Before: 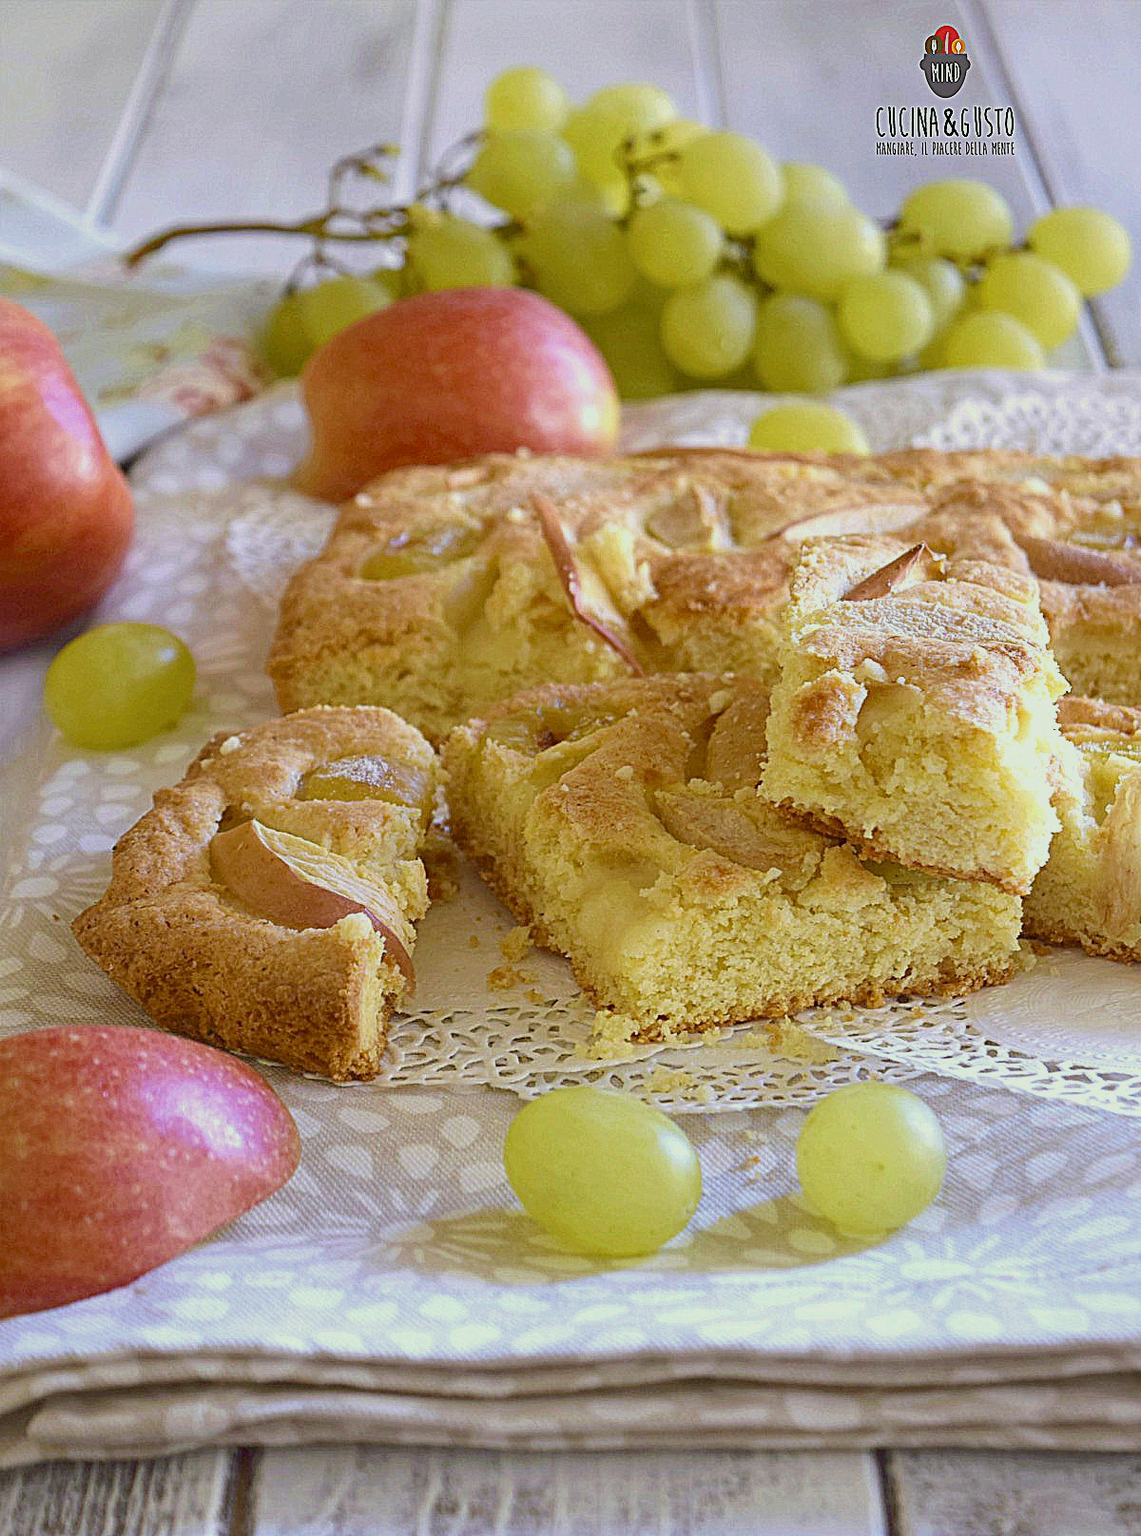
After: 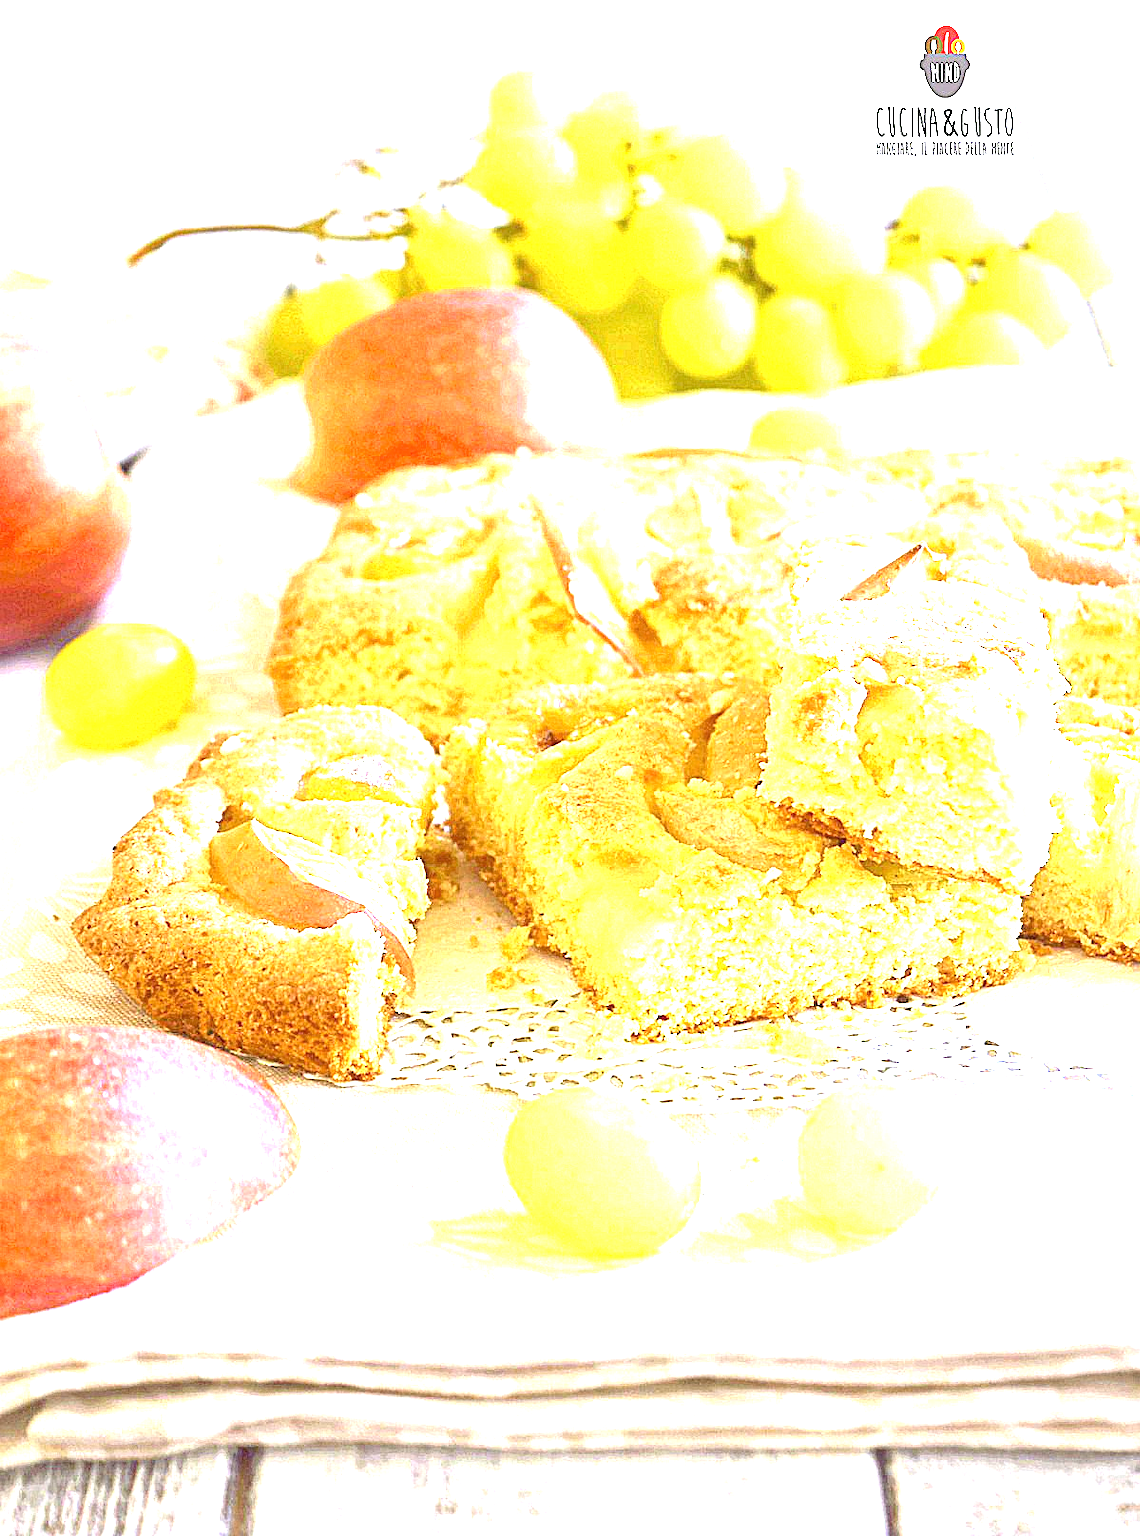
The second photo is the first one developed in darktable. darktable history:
exposure: black level correction 0, exposure 2.426 EV, compensate highlight preservation false
